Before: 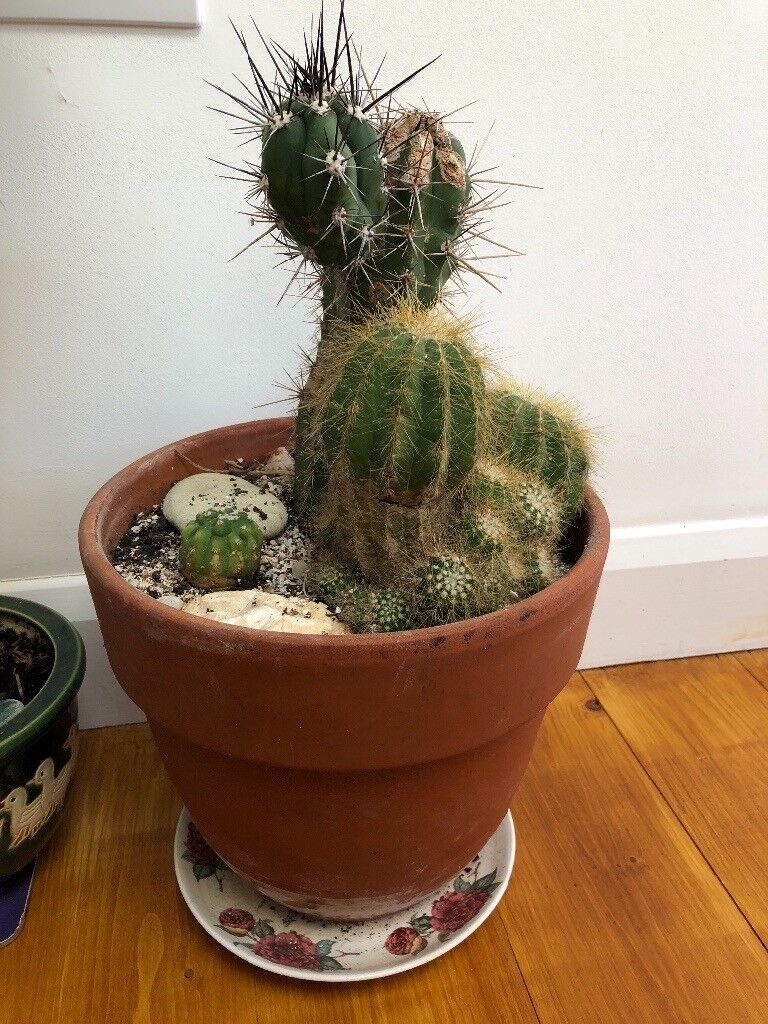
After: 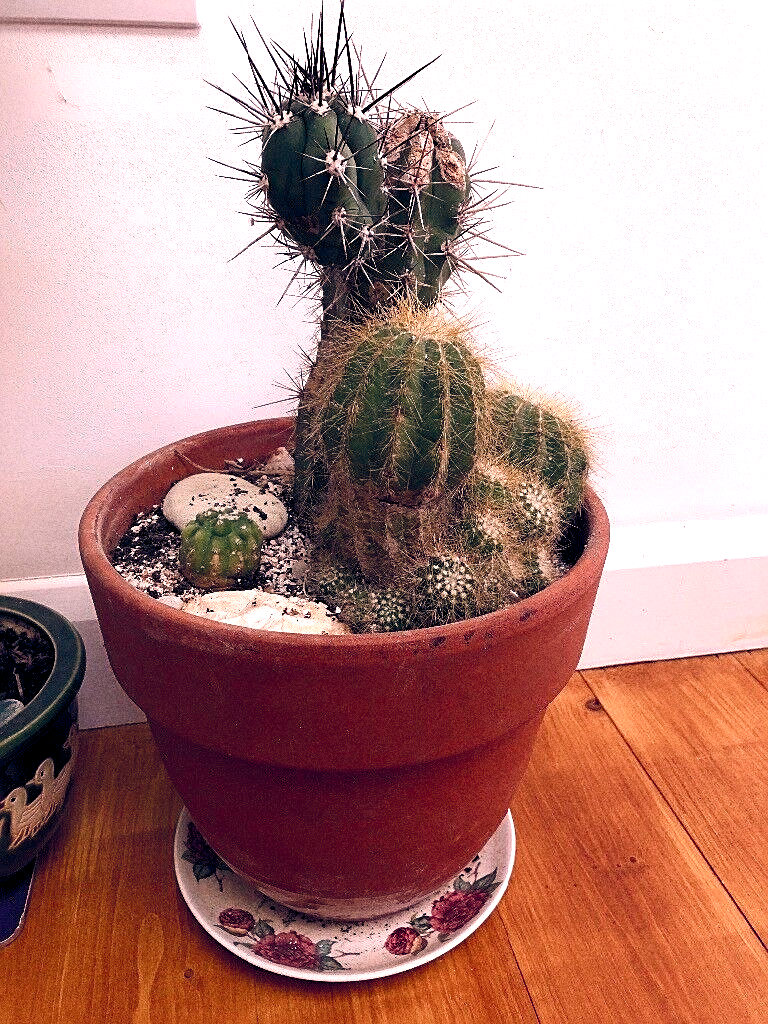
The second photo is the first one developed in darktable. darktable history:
white balance: red 1.188, blue 1.11
color balance rgb: highlights gain › chroma 2.94%, highlights gain › hue 60.57°, global offset › chroma 0.25%, global offset › hue 256.52°, perceptual saturation grading › global saturation 20%, perceptual saturation grading › highlights -50%, perceptual saturation grading › shadows 30%, contrast 15%
sharpen: on, module defaults
grain: coarseness 0.09 ISO, strength 40%
